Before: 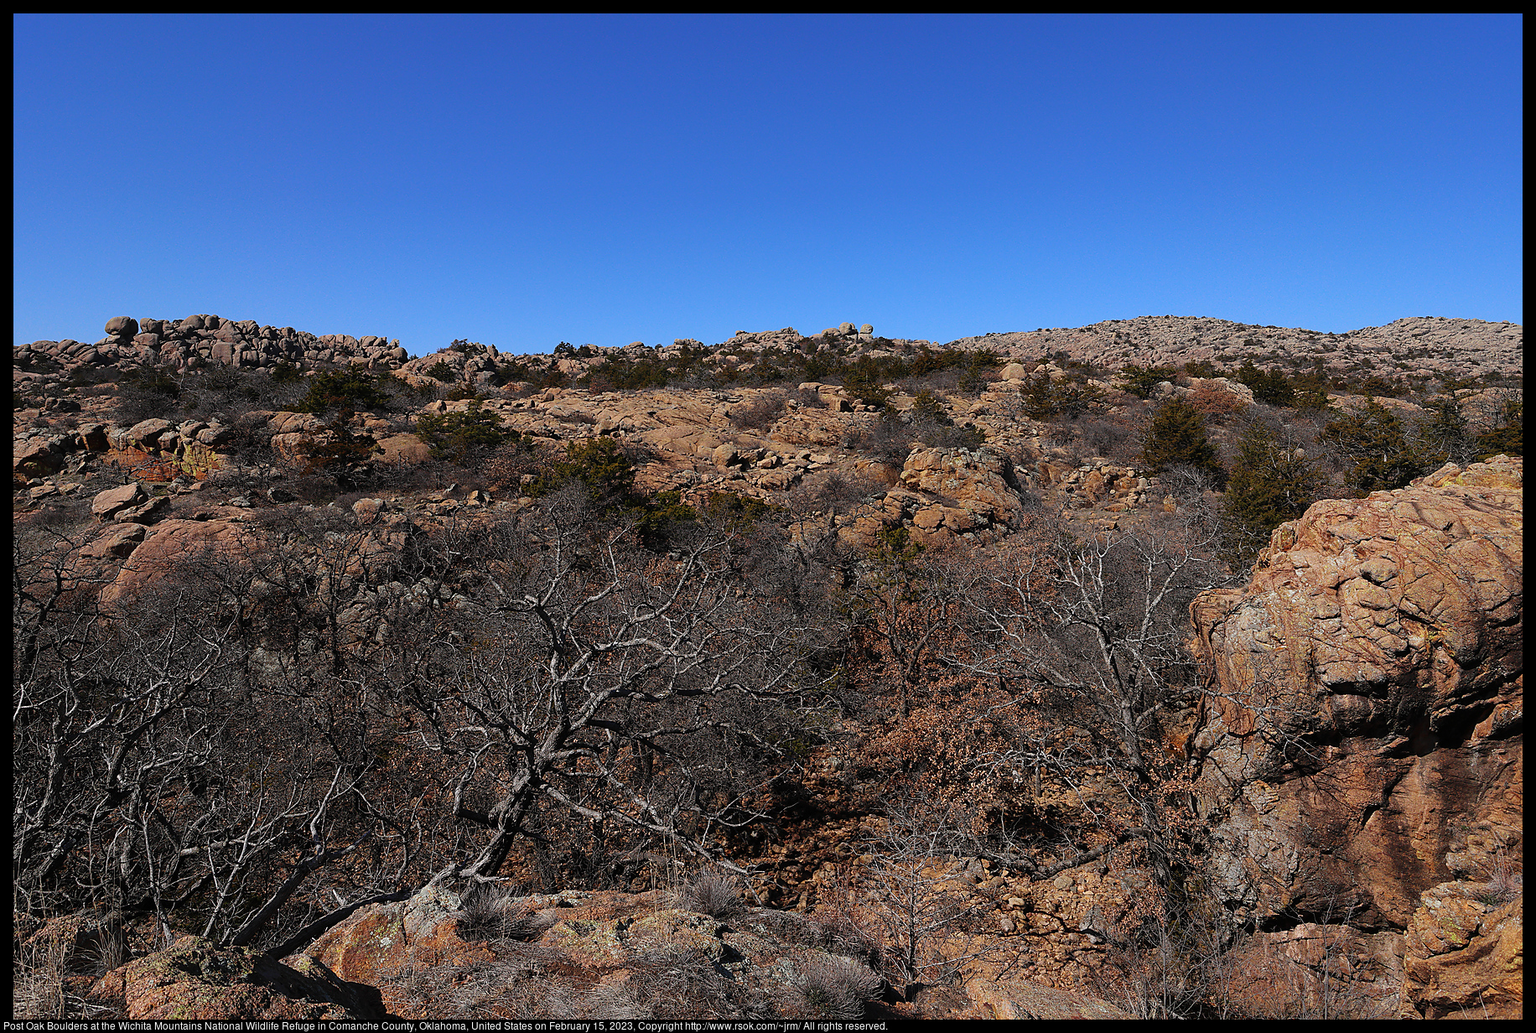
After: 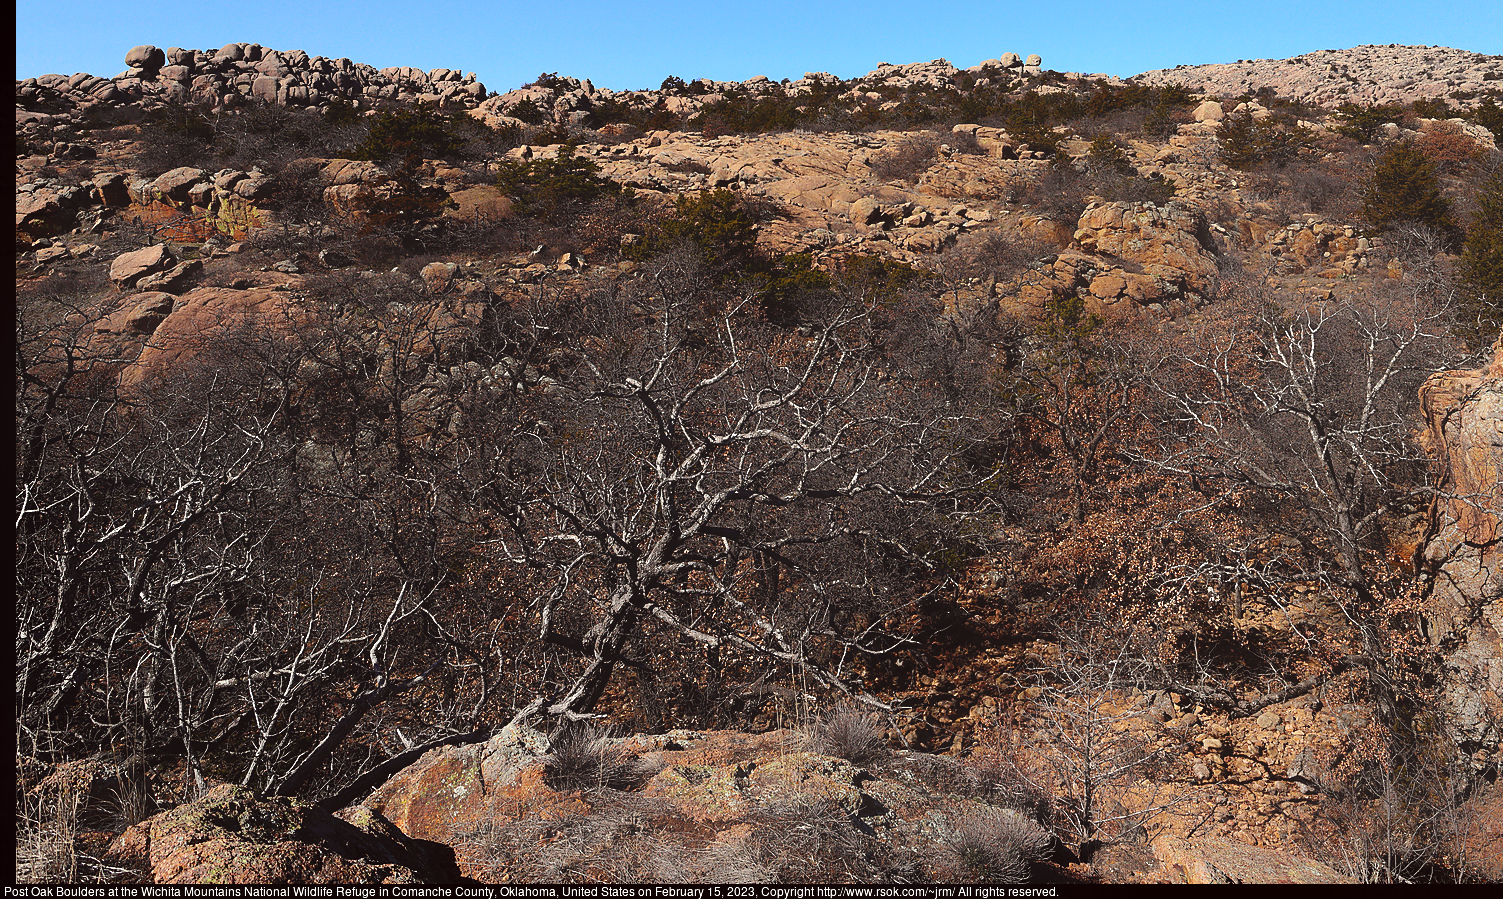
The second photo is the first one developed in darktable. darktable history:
color correction: highlights a* -0.891, highlights b* 4.54, shadows a* 3.59
tone equalizer: -8 EV -0.391 EV, -7 EV -0.42 EV, -6 EV -0.311 EV, -5 EV -0.21 EV, -3 EV 0.188 EV, -2 EV 0.347 EV, -1 EV 0.412 EV, +0 EV 0.434 EV, edges refinement/feathering 500, mask exposure compensation -1.57 EV, preserve details no
exposure: exposure 0.436 EV, compensate highlight preservation false
contrast equalizer: octaves 7, y [[0.6 ×6], [0.55 ×6], [0 ×6], [0 ×6], [0 ×6]], mix -0.984
crop: top 27.001%, right 17.956%
